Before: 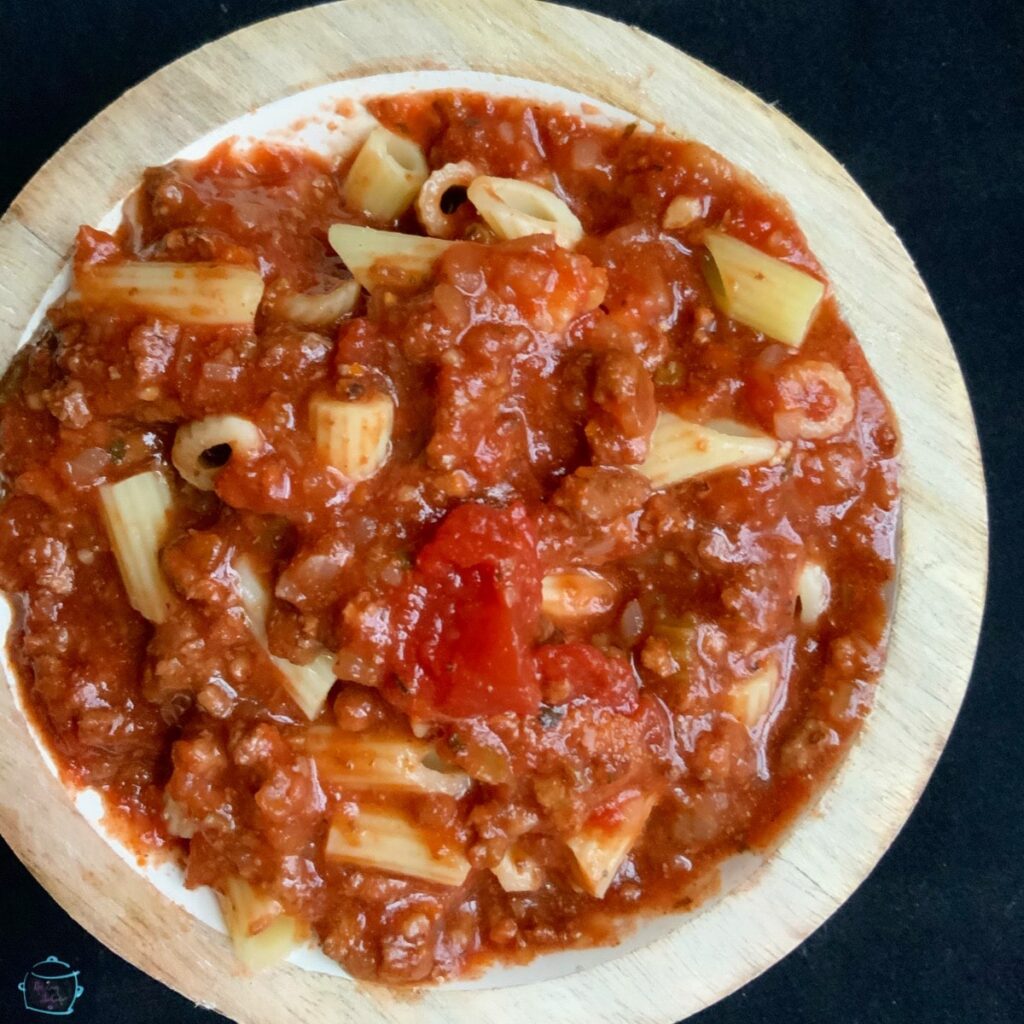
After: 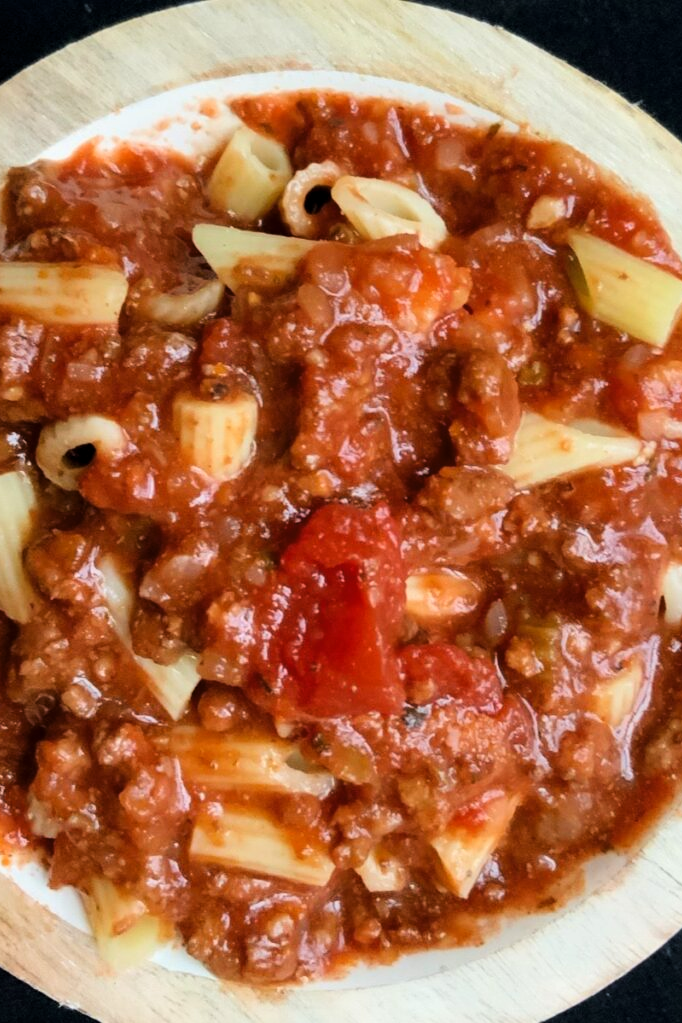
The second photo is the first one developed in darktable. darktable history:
tone curve: curves: ch0 [(0.021, 0) (0.104, 0.052) (0.496, 0.526) (0.737, 0.783) (1, 1)], color space Lab, linked channels, preserve colors none
crop and rotate: left 13.342%, right 19.991%
